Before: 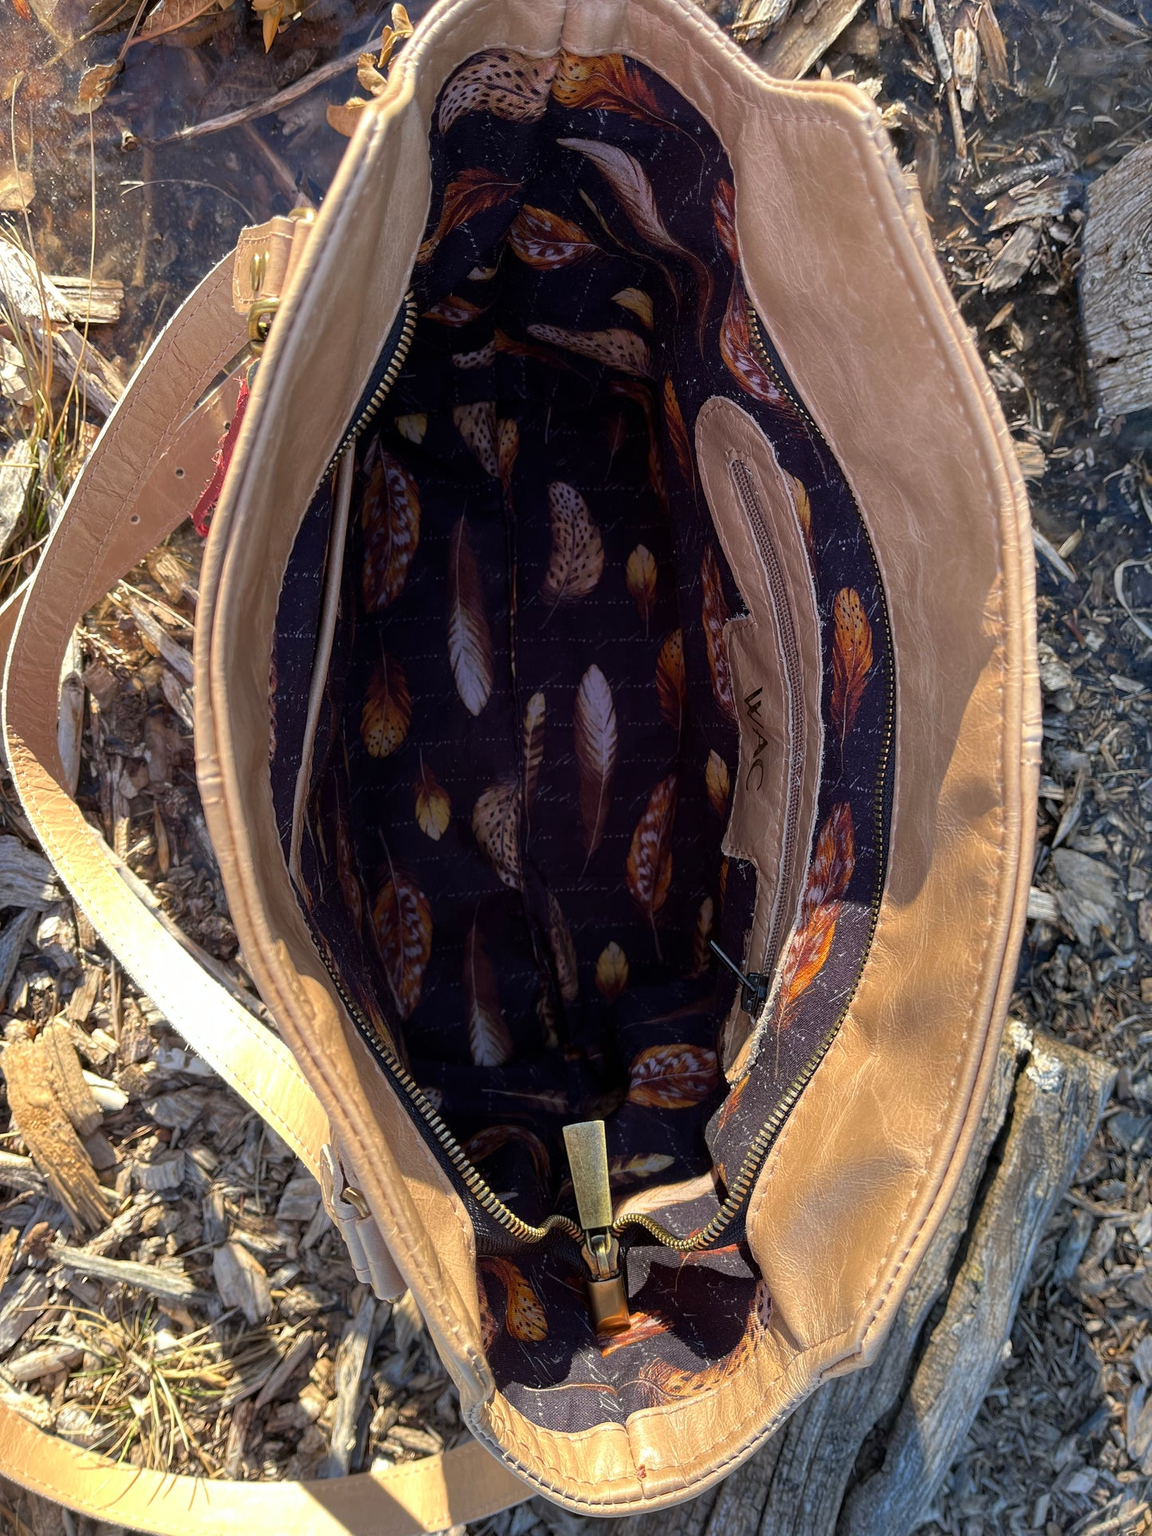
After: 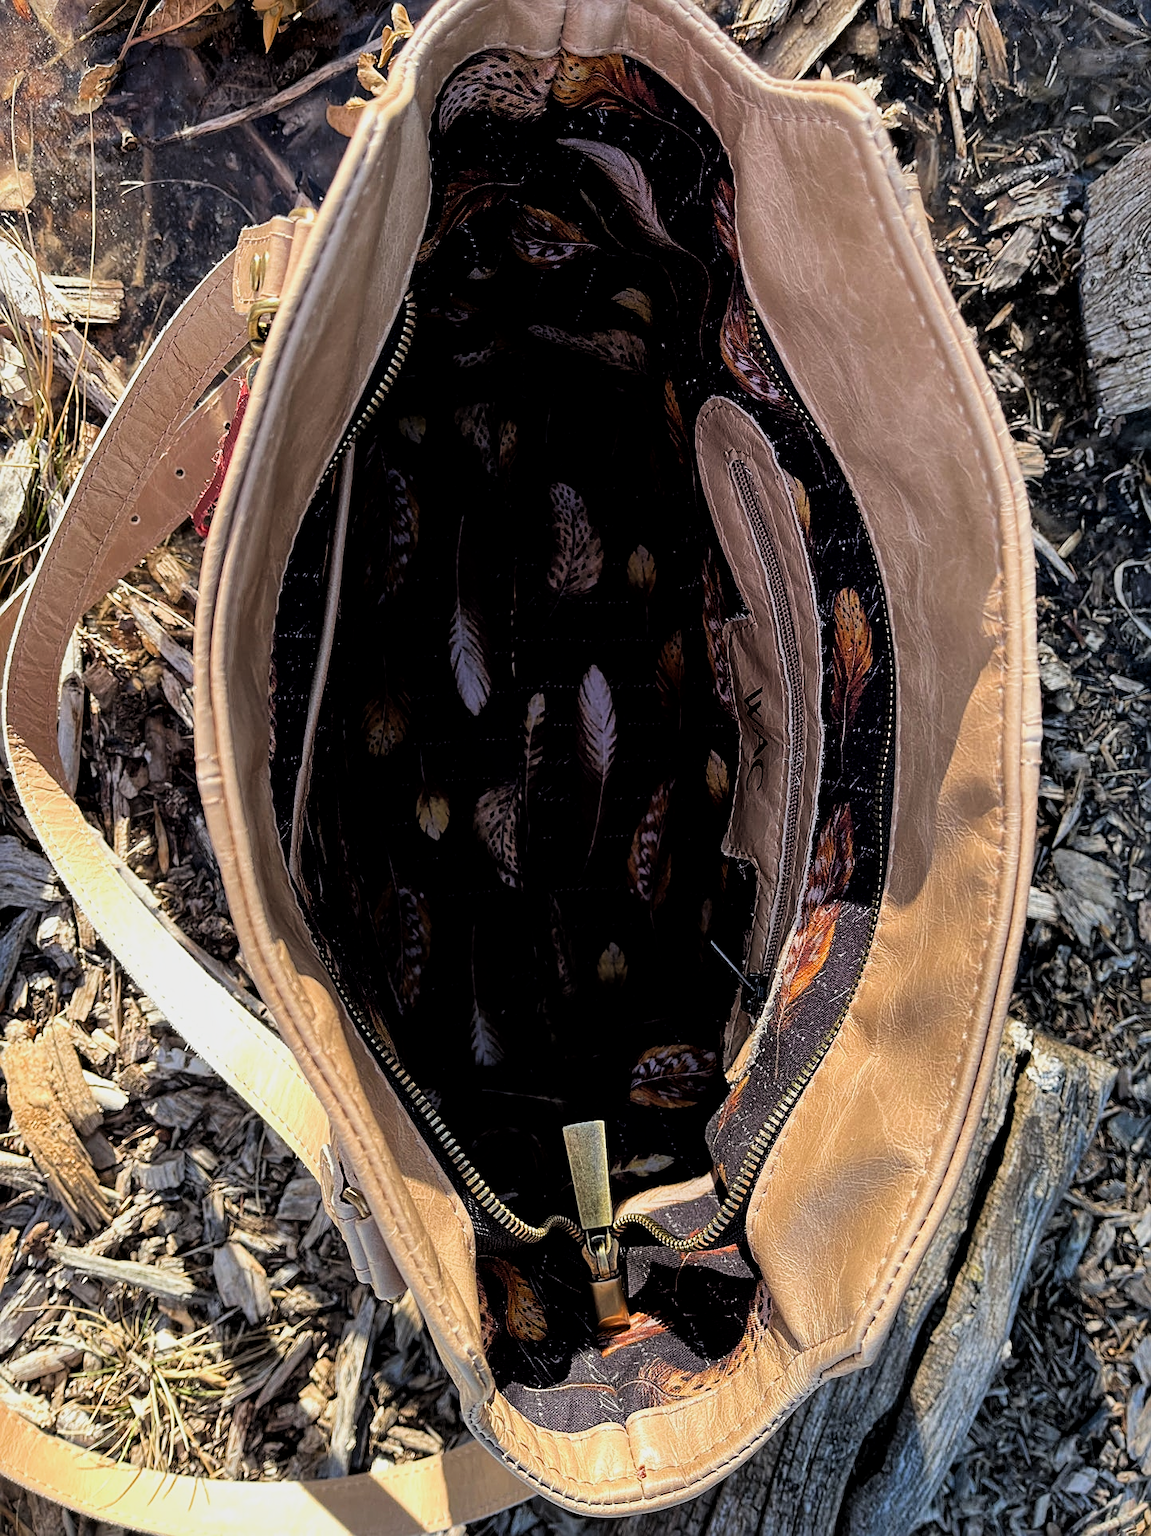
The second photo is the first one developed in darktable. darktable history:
local contrast: mode bilateral grid, contrast 20, coarseness 50, detail 120%, midtone range 0.2
filmic rgb: black relative exposure -5 EV, white relative exposure 3.5 EV, hardness 3.19, contrast 1.3, highlights saturation mix -50%
color balance rgb: perceptual saturation grading › global saturation -1%
sharpen: on, module defaults
